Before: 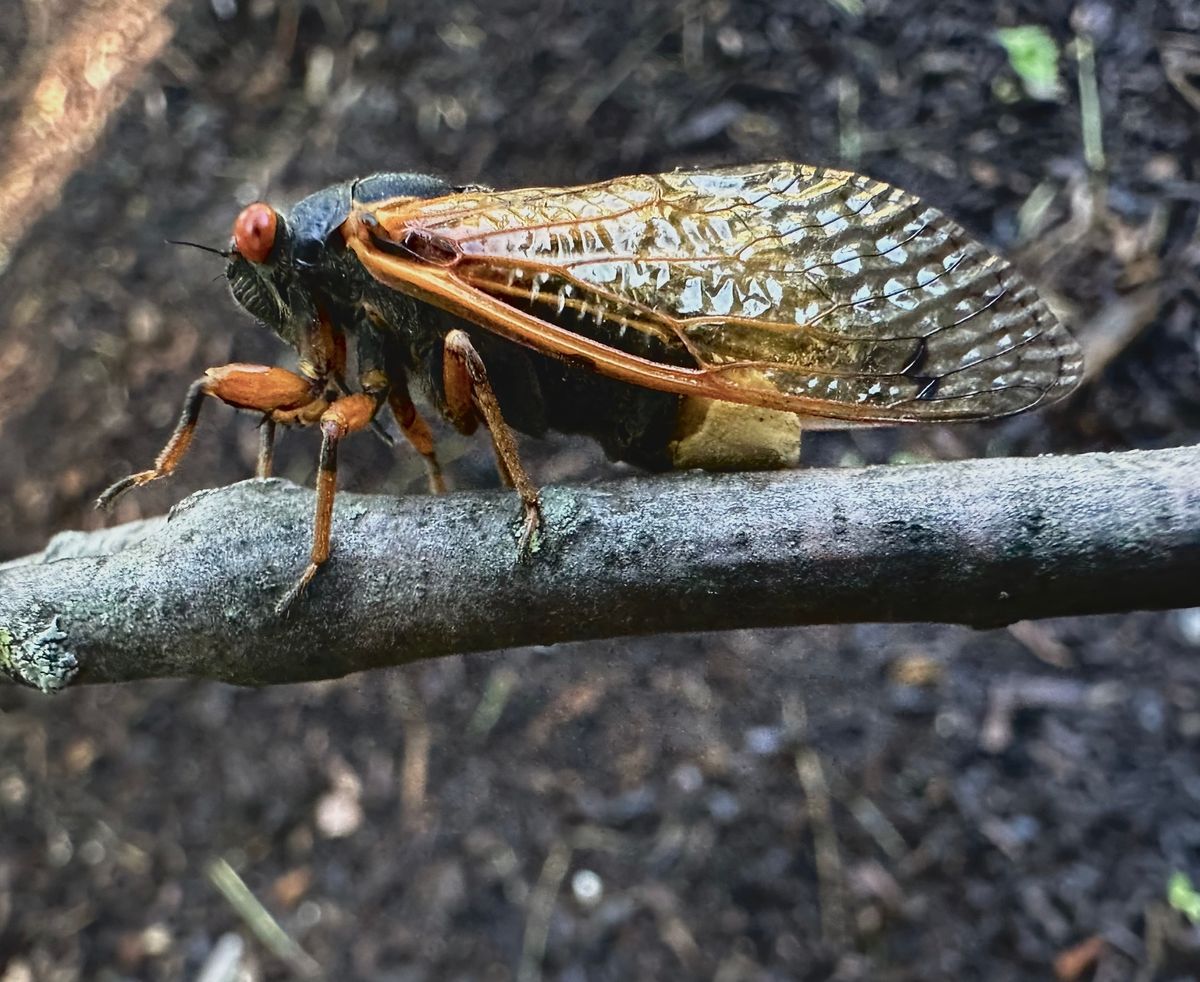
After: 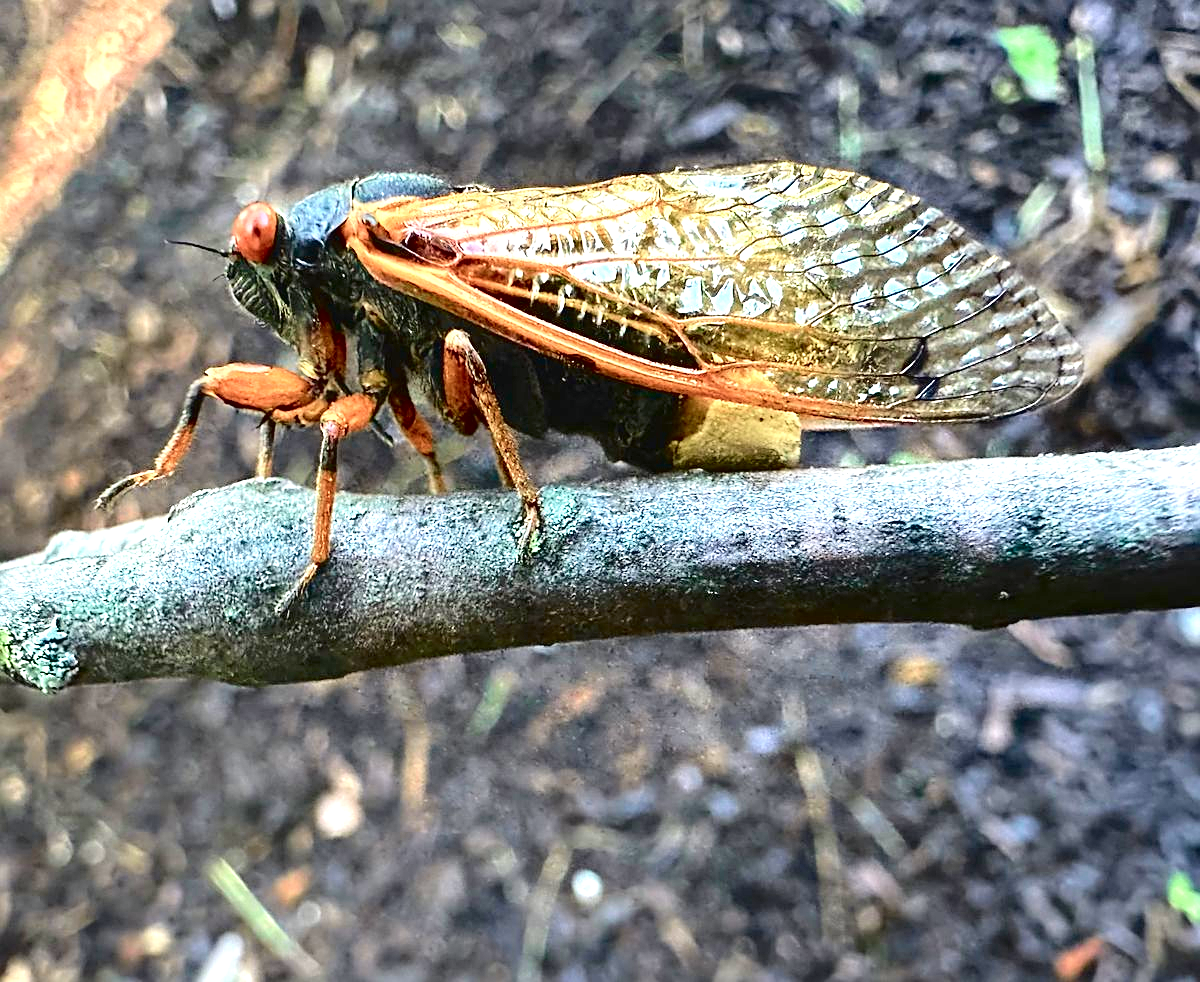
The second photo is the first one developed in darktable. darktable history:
sharpen: on, module defaults
exposure: black level correction 0.001, exposure 0.955 EV, compensate exposure bias true, compensate highlight preservation false
tone curve: curves: ch0 [(0, 0.013) (0.054, 0.018) (0.205, 0.197) (0.289, 0.309) (0.382, 0.437) (0.475, 0.552) (0.666, 0.743) (0.791, 0.85) (1, 0.998)]; ch1 [(0, 0) (0.394, 0.338) (0.449, 0.404) (0.499, 0.498) (0.526, 0.528) (0.543, 0.564) (0.589, 0.633) (0.66, 0.687) (0.783, 0.804) (1, 1)]; ch2 [(0, 0) (0.304, 0.31) (0.403, 0.399) (0.441, 0.421) (0.474, 0.466) (0.498, 0.496) (0.524, 0.538) (0.555, 0.584) (0.633, 0.665) (0.7, 0.711) (1, 1)], color space Lab, independent channels, preserve colors none
